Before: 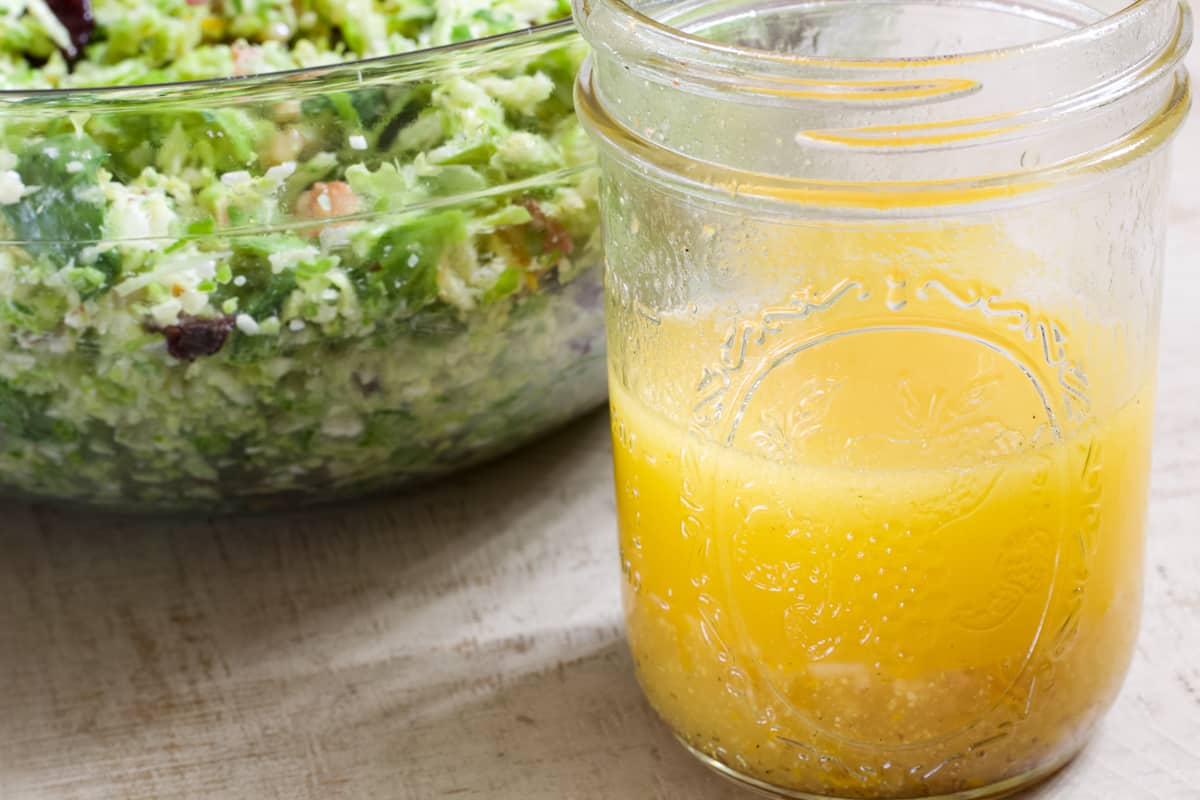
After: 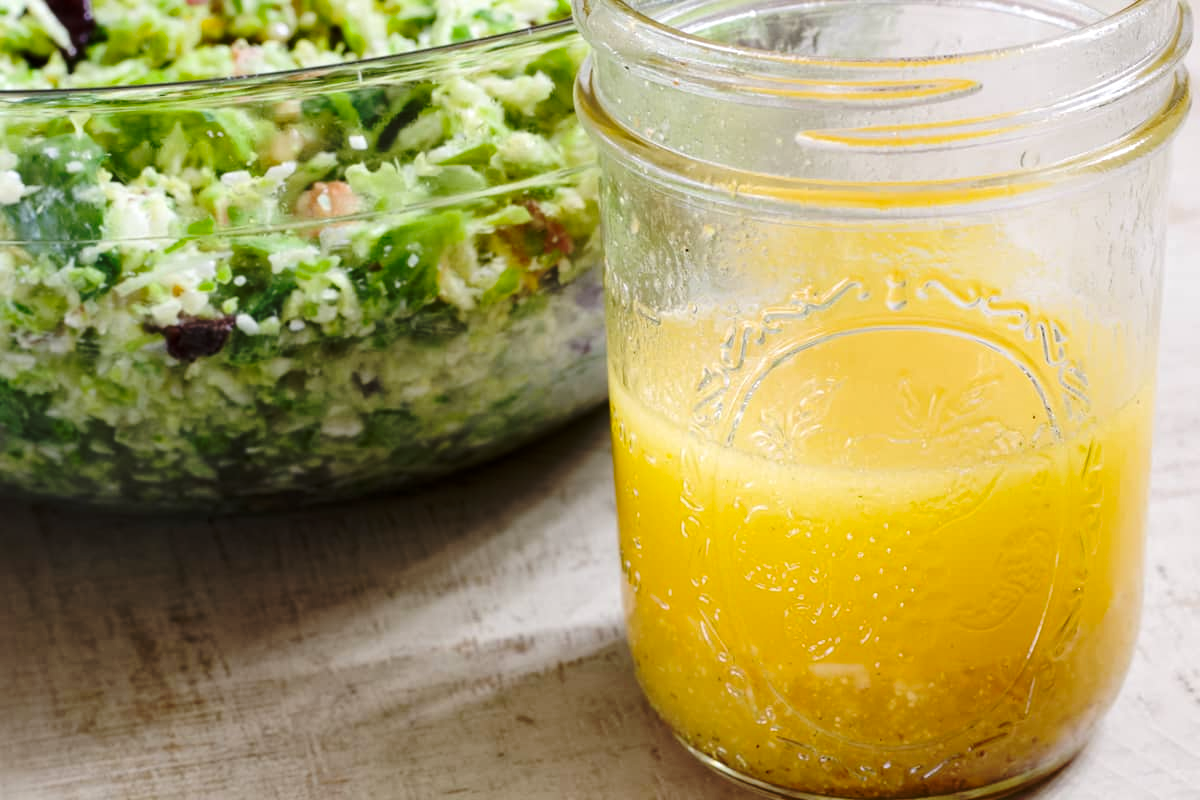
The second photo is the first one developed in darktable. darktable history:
local contrast: mode bilateral grid, contrast 20, coarseness 50, detail 119%, midtone range 0.2
base curve: curves: ch0 [(0, 0) (0.073, 0.04) (0.157, 0.139) (0.492, 0.492) (0.758, 0.758) (1, 1)], exposure shift 0.01, preserve colors none
